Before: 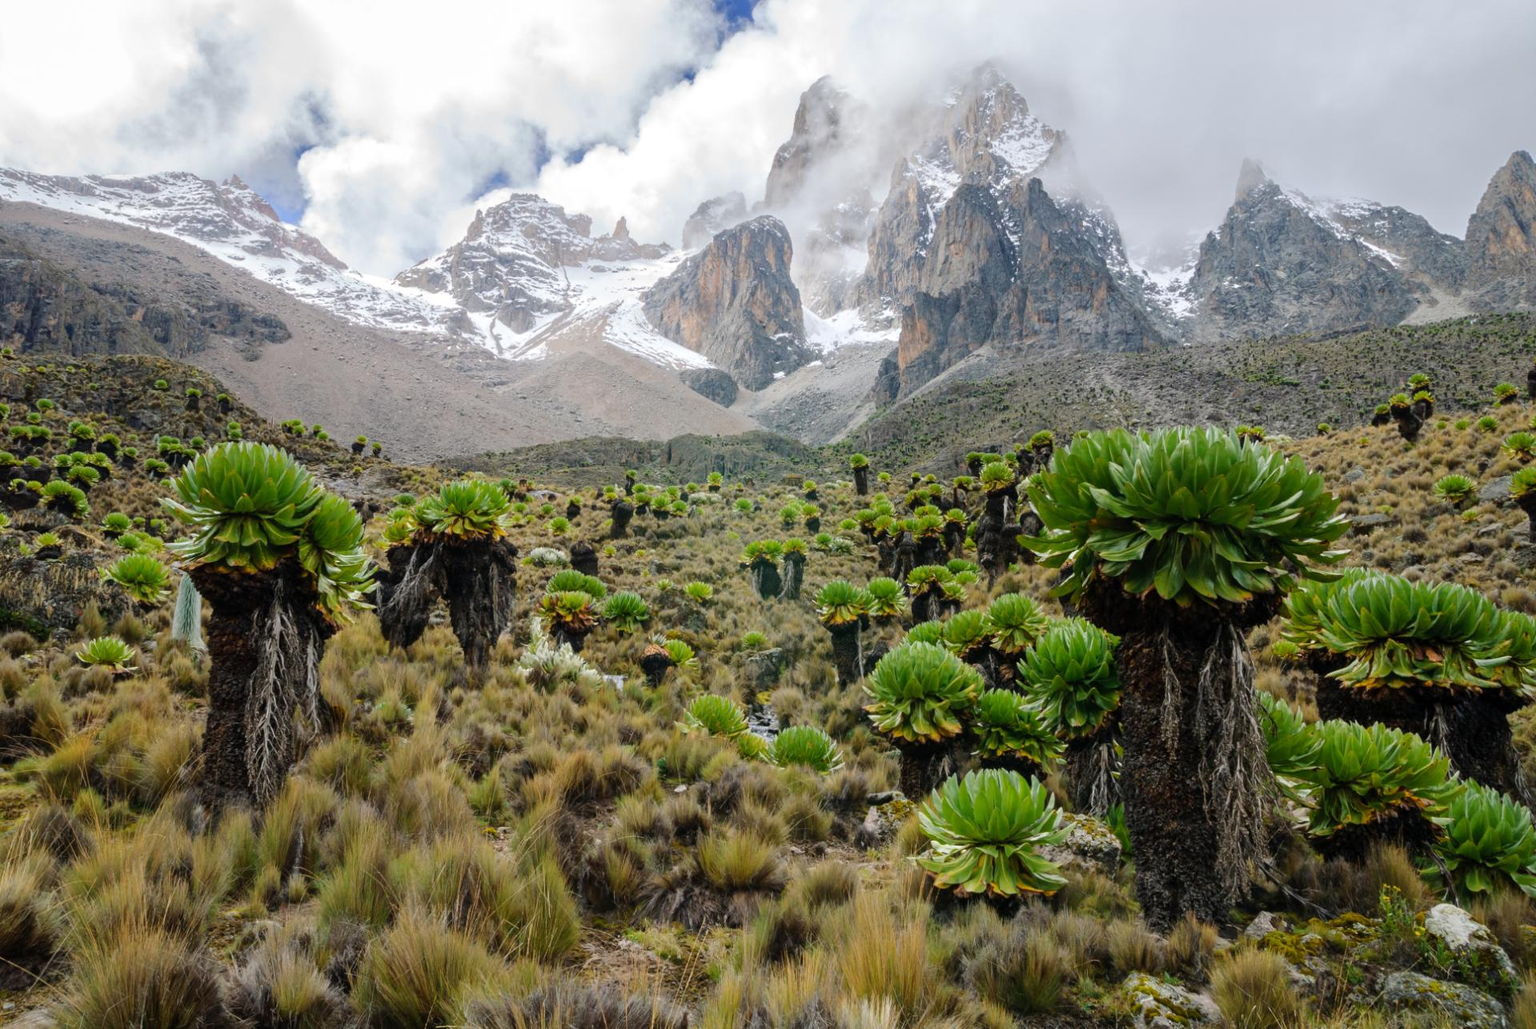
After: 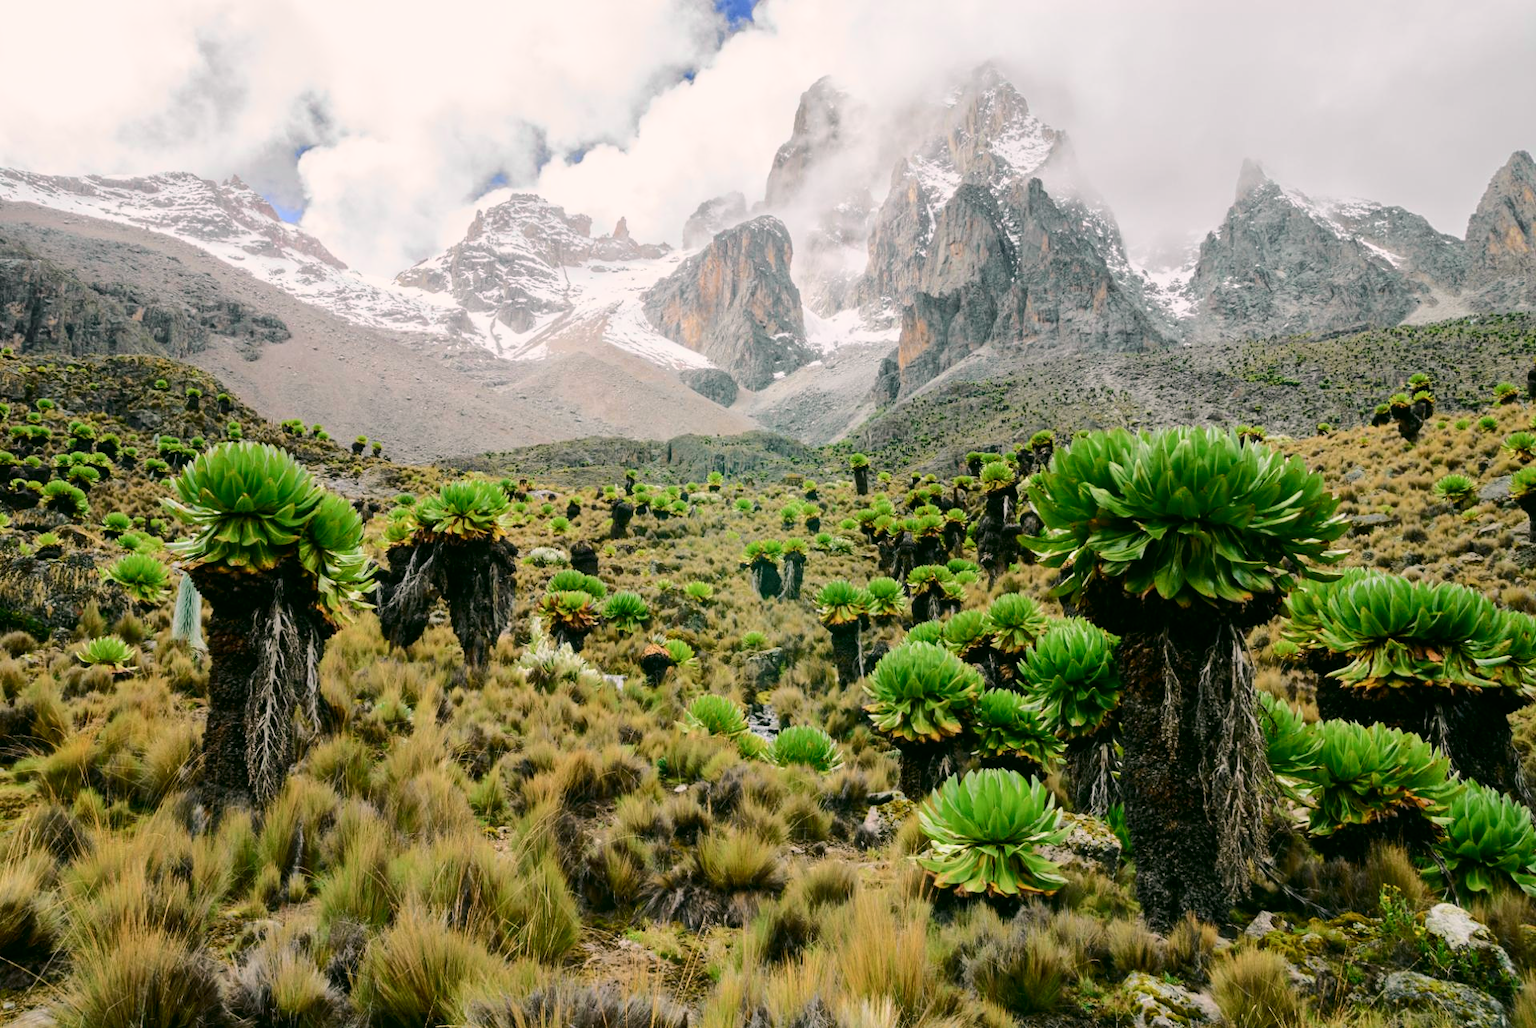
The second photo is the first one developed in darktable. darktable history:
color correction: highlights a* 4.02, highlights b* 4.98, shadows a* -7.55, shadows b* 4.98
tone curve: curves: ch0 [(0, 0) (0.035, 0.017) (0.131, 0.108) (0.279, 0.279) (0.476, 0.554) (0.617, 0.693) (0.704, 0.77) (0.801, 0.854) (0.895, 0.927) (1, 0.976)]; ch1 [(0, 0) (0.318, 0.278) (0.444, 0.427) (0.493, 0.493) (0.537, 0.547) (0.594, 0.616) (0.746, 0.764) (1, 1)]; ch2 [(0, 0) (0.316, 0.292) (0.381, 0.37) (0.423, 0.448) (0.476, 0.482) (0.502, 0.498) (0.529, 0.532) (0.583, 0.608) (0.639, 0.657) (0.7, 0.7) (0.861, 0.808) (1, 0.951)], color space Lab, independent channels, preserve colors none
